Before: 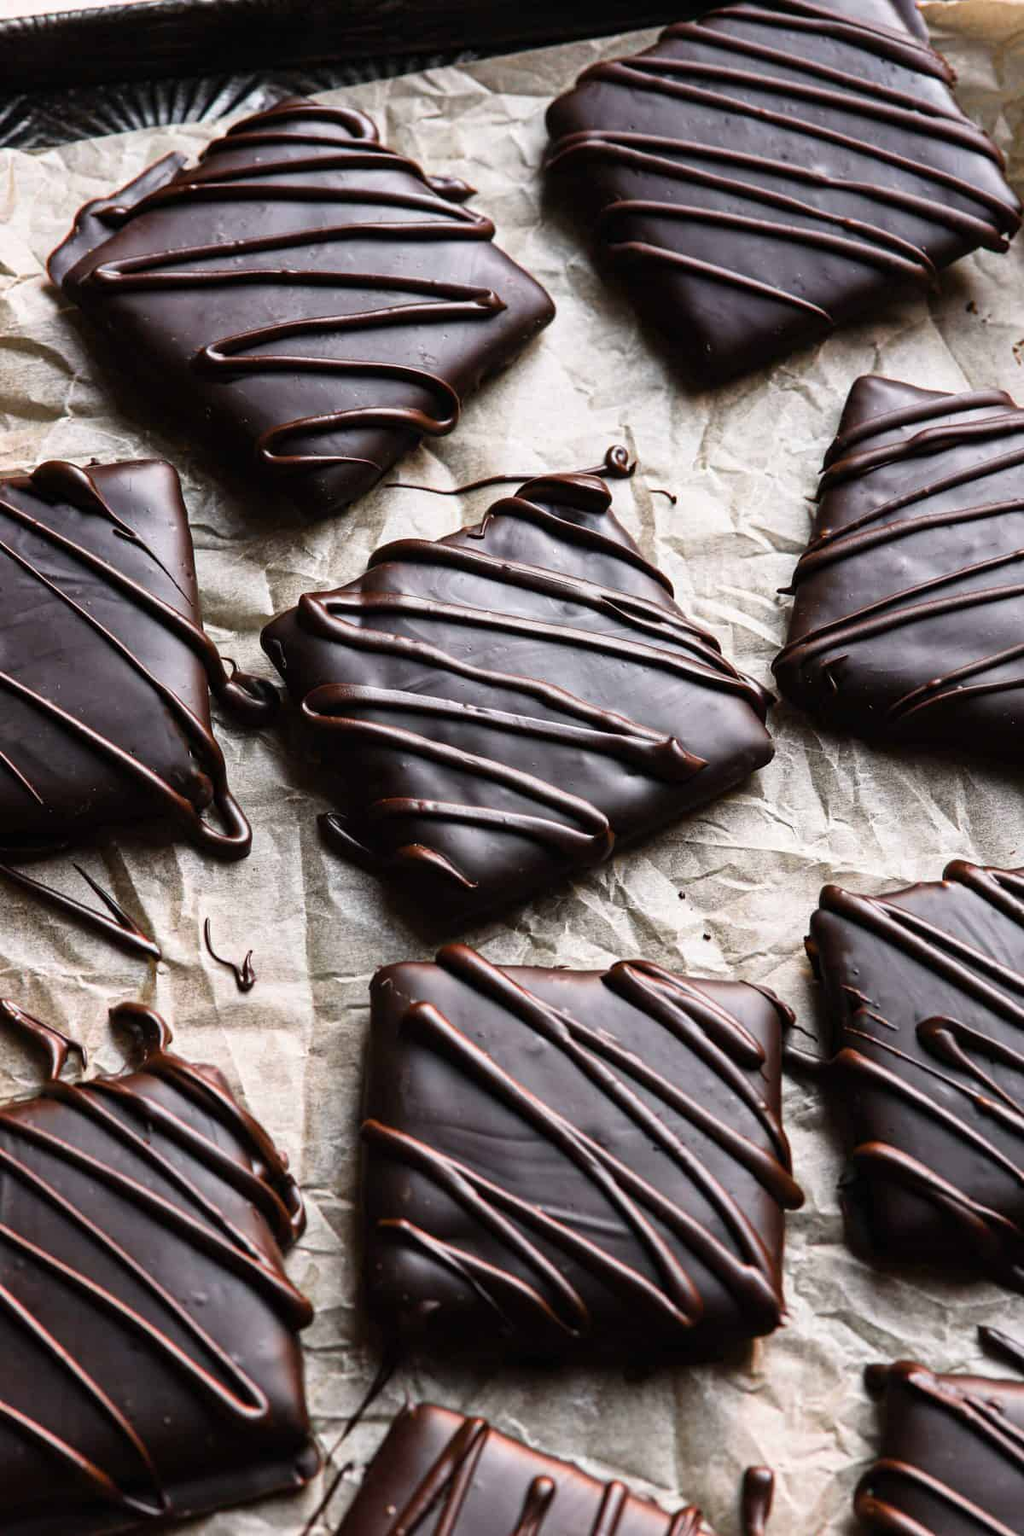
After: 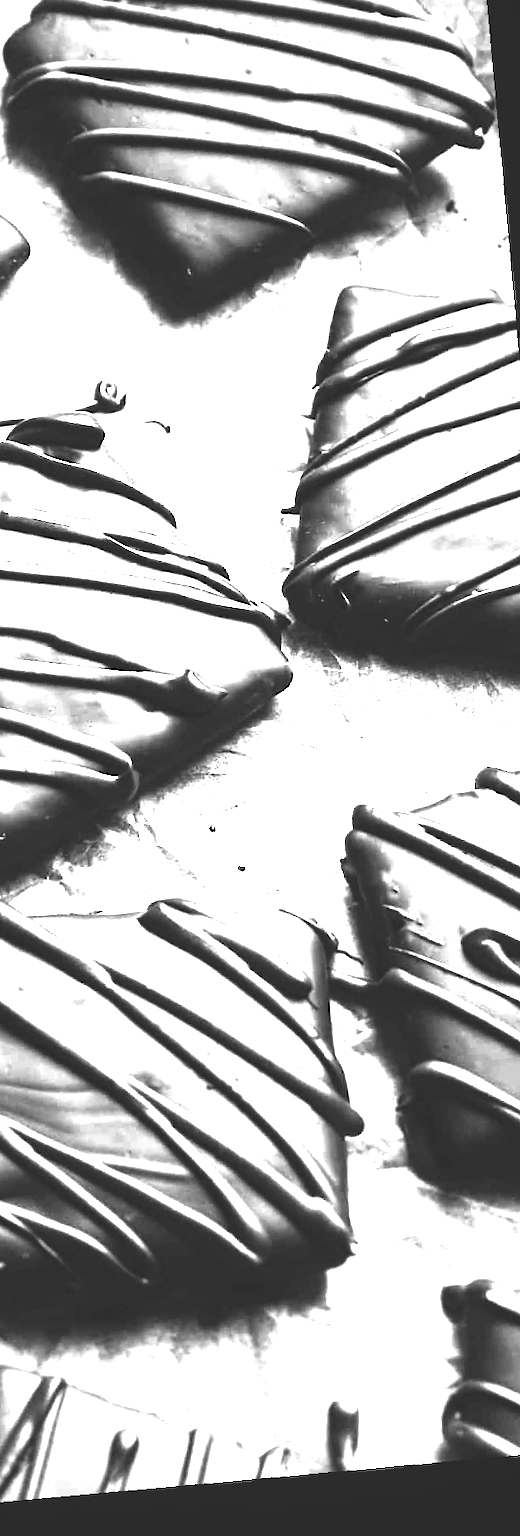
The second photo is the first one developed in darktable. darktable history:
monochrome: a 73.58, b 64.21
exposure: exposure 3 EV, compensate highlight preservation false
rgb curve: curves: ch0 [(0, 0.186) (0.314, 0.284) (0.775, 0.708) (1, 1)], compensate middle gray true, preserve colors none
rotate and perspective: rotation -5.2°, automatic cropping off
crop: left 47.628%, top 6.643%, right 7.874%
